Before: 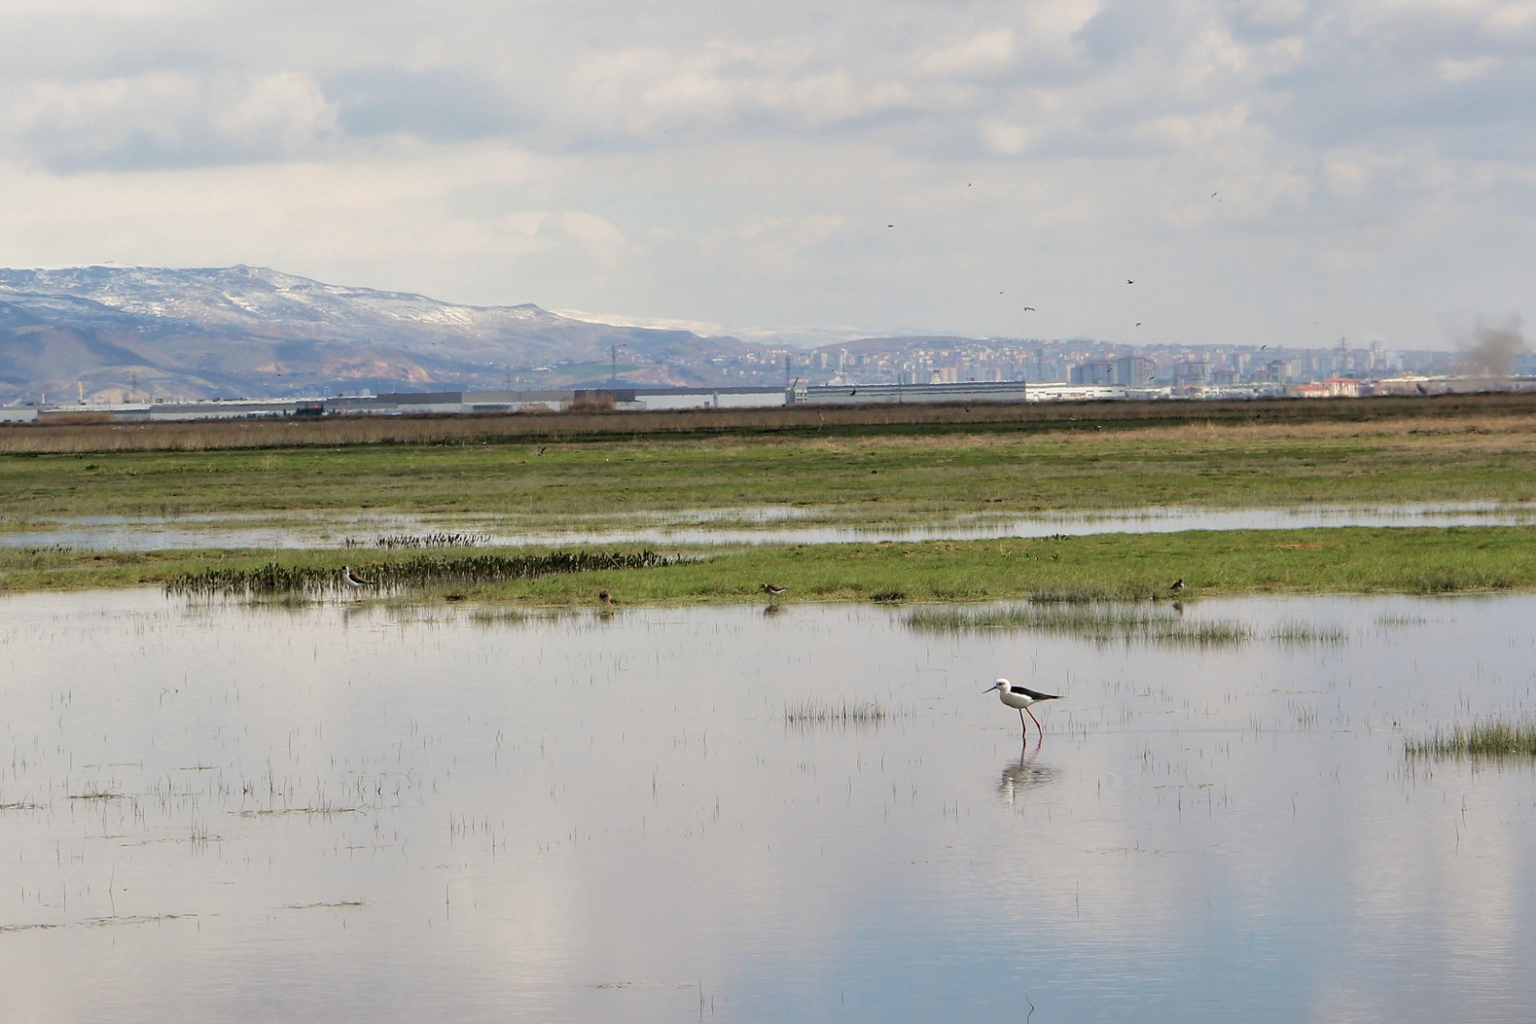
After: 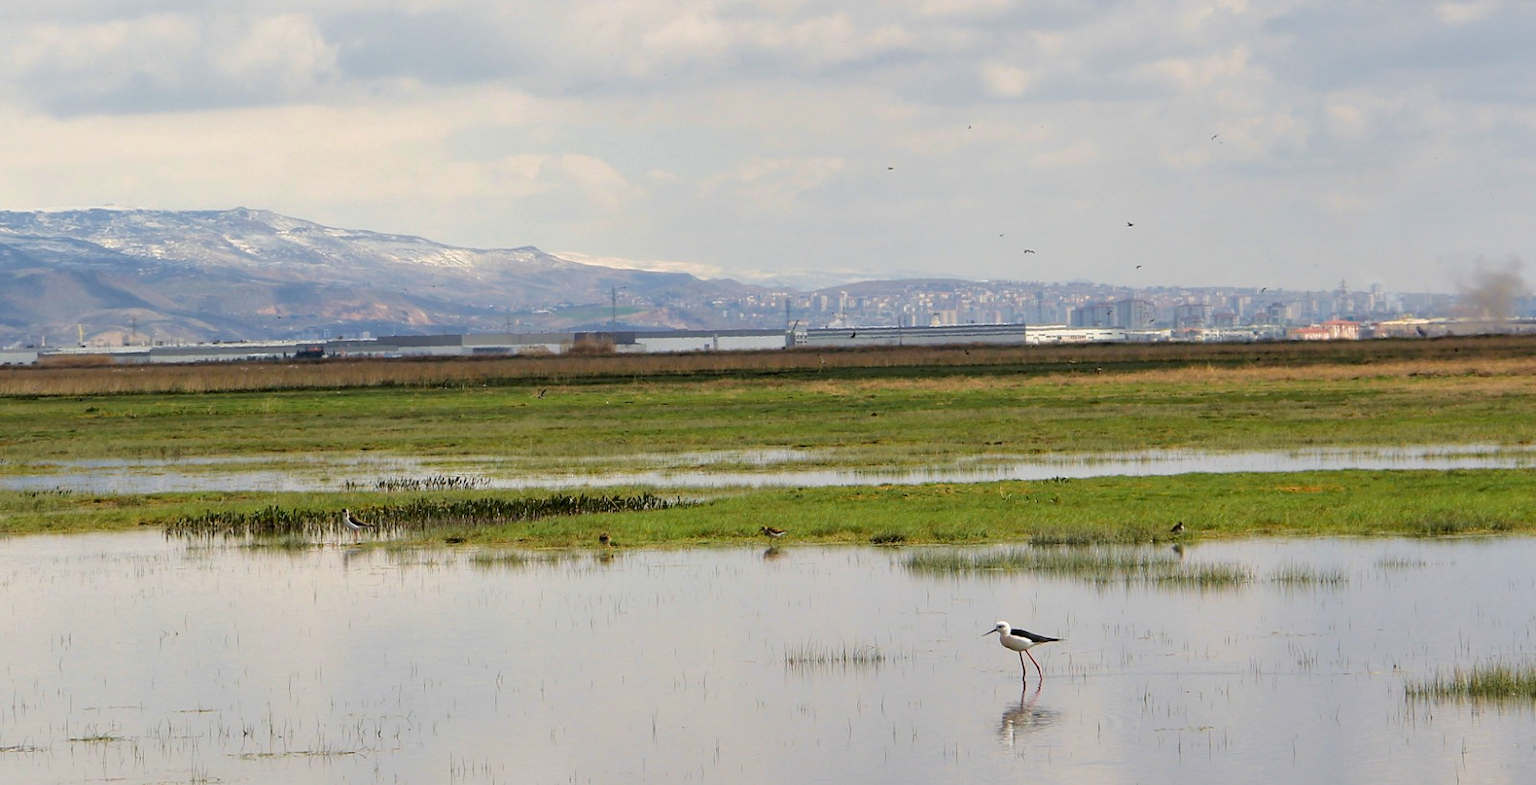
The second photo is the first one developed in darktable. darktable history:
crop: top 5.667%, bottom 17.637%
color zones: curves: ch0 [(0.224, 0.526) (0.75, 0.5)]; ch1 [(0.055, 0.526) (0.224, 0.761) (0.377, 0.526) (0.75, 0.5)]
